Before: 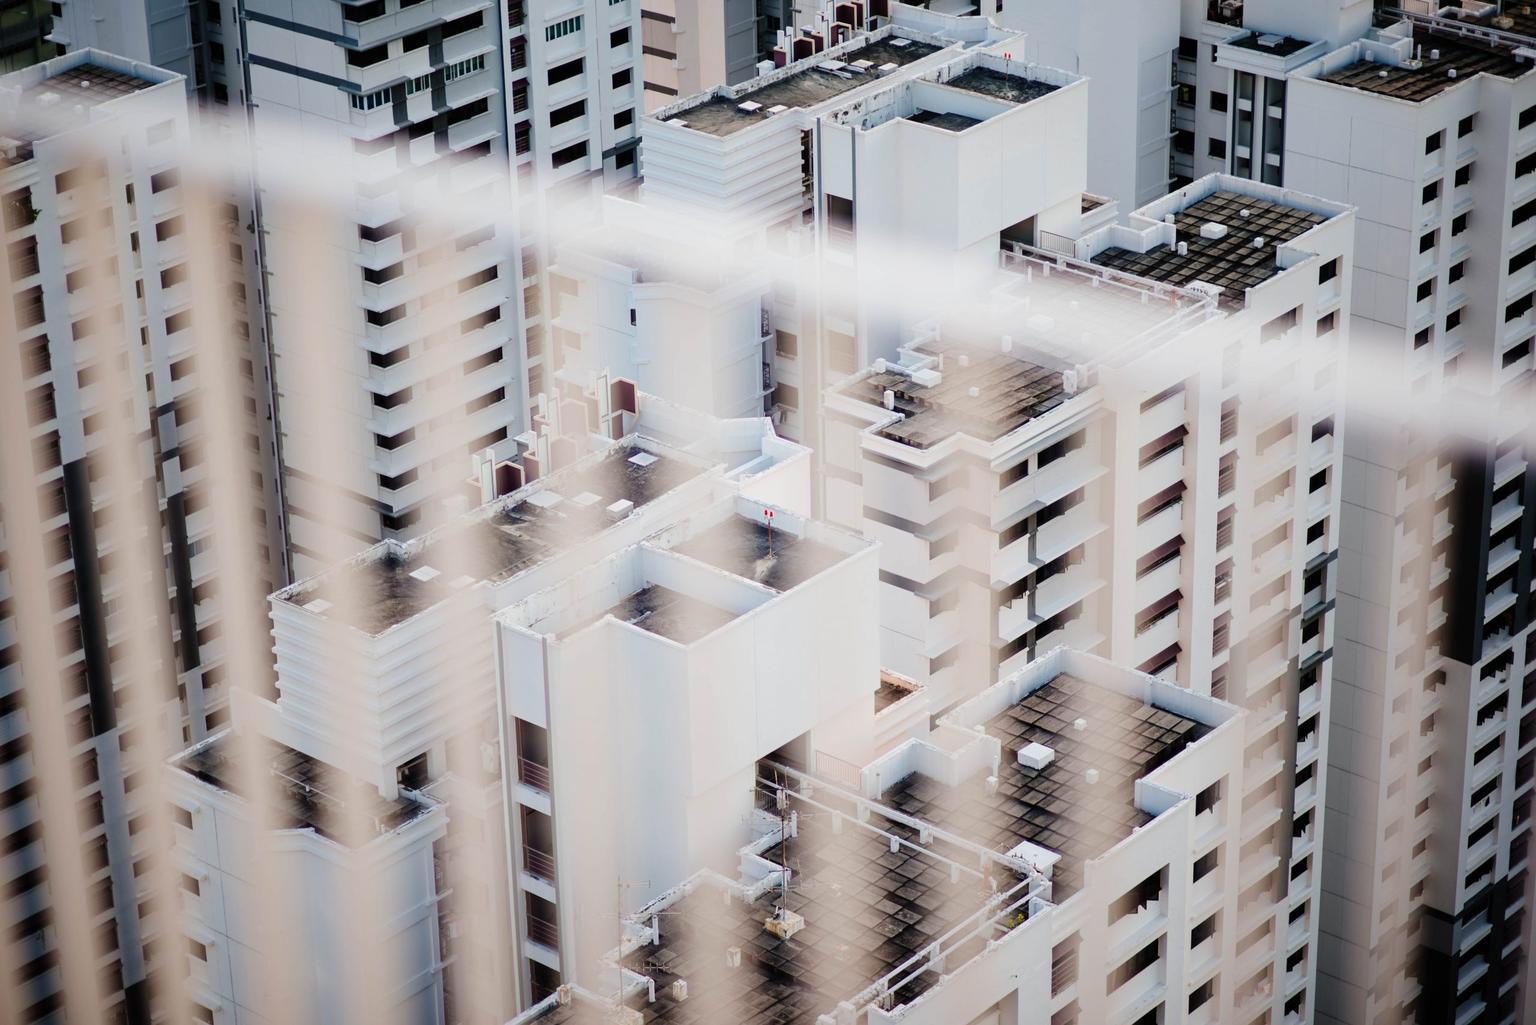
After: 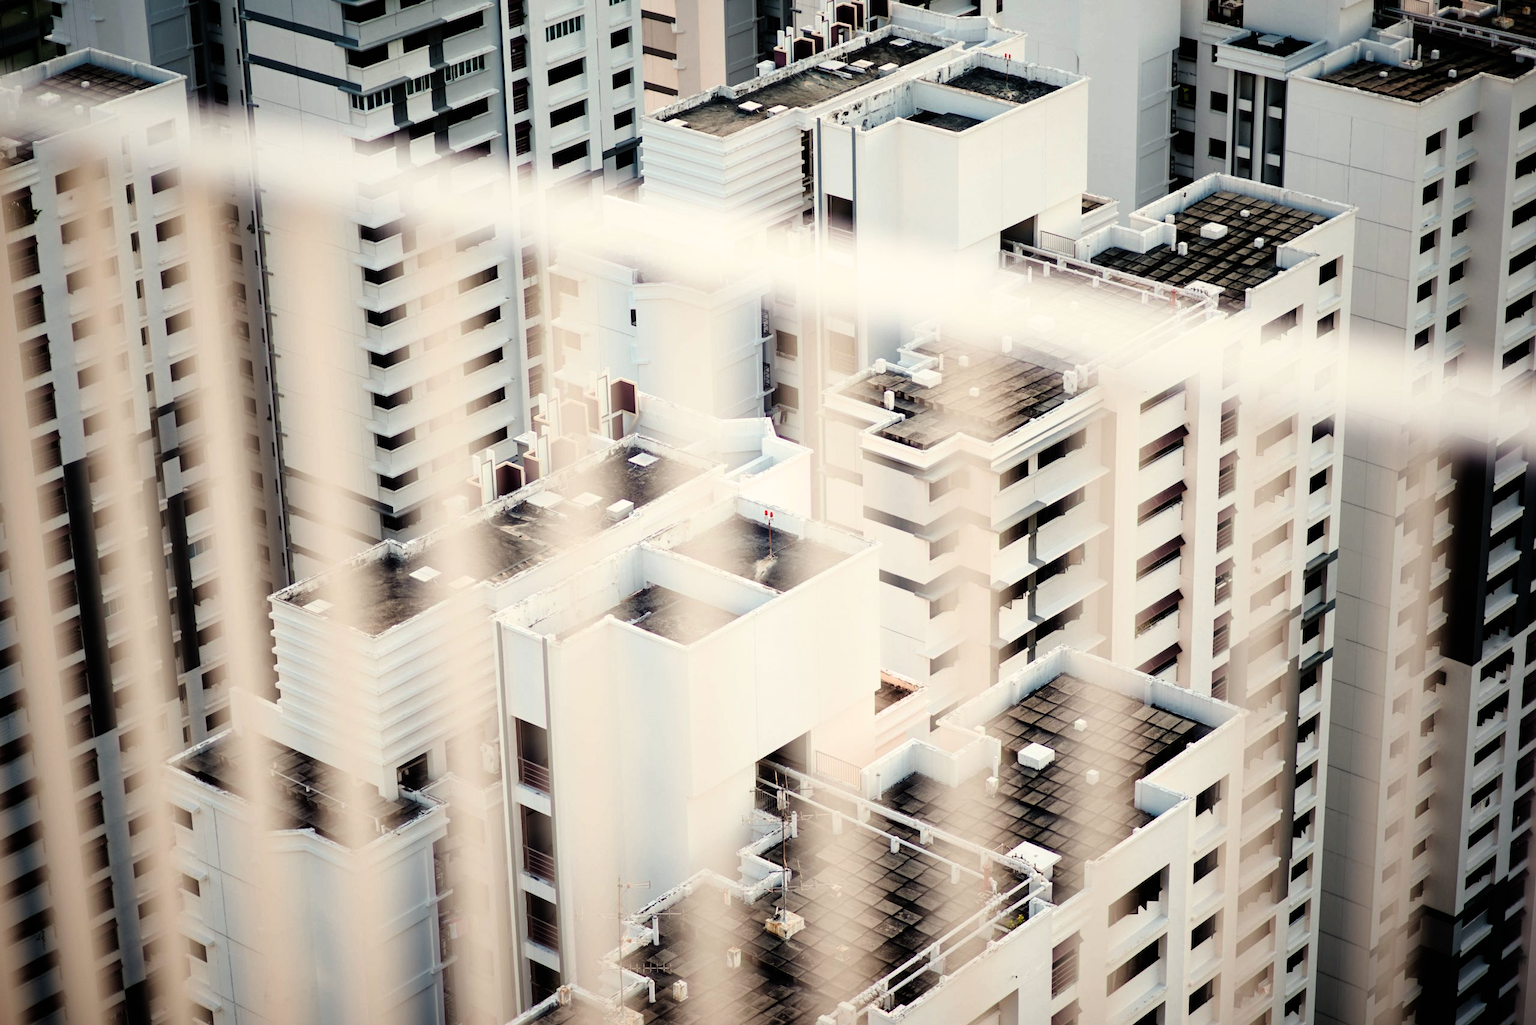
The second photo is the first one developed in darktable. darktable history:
white balance: red 1.029, blue 0.92
filmic rgb: black relative exposure -9.08 EV, white relative exposure 2.3 EV, hardness 7.49
